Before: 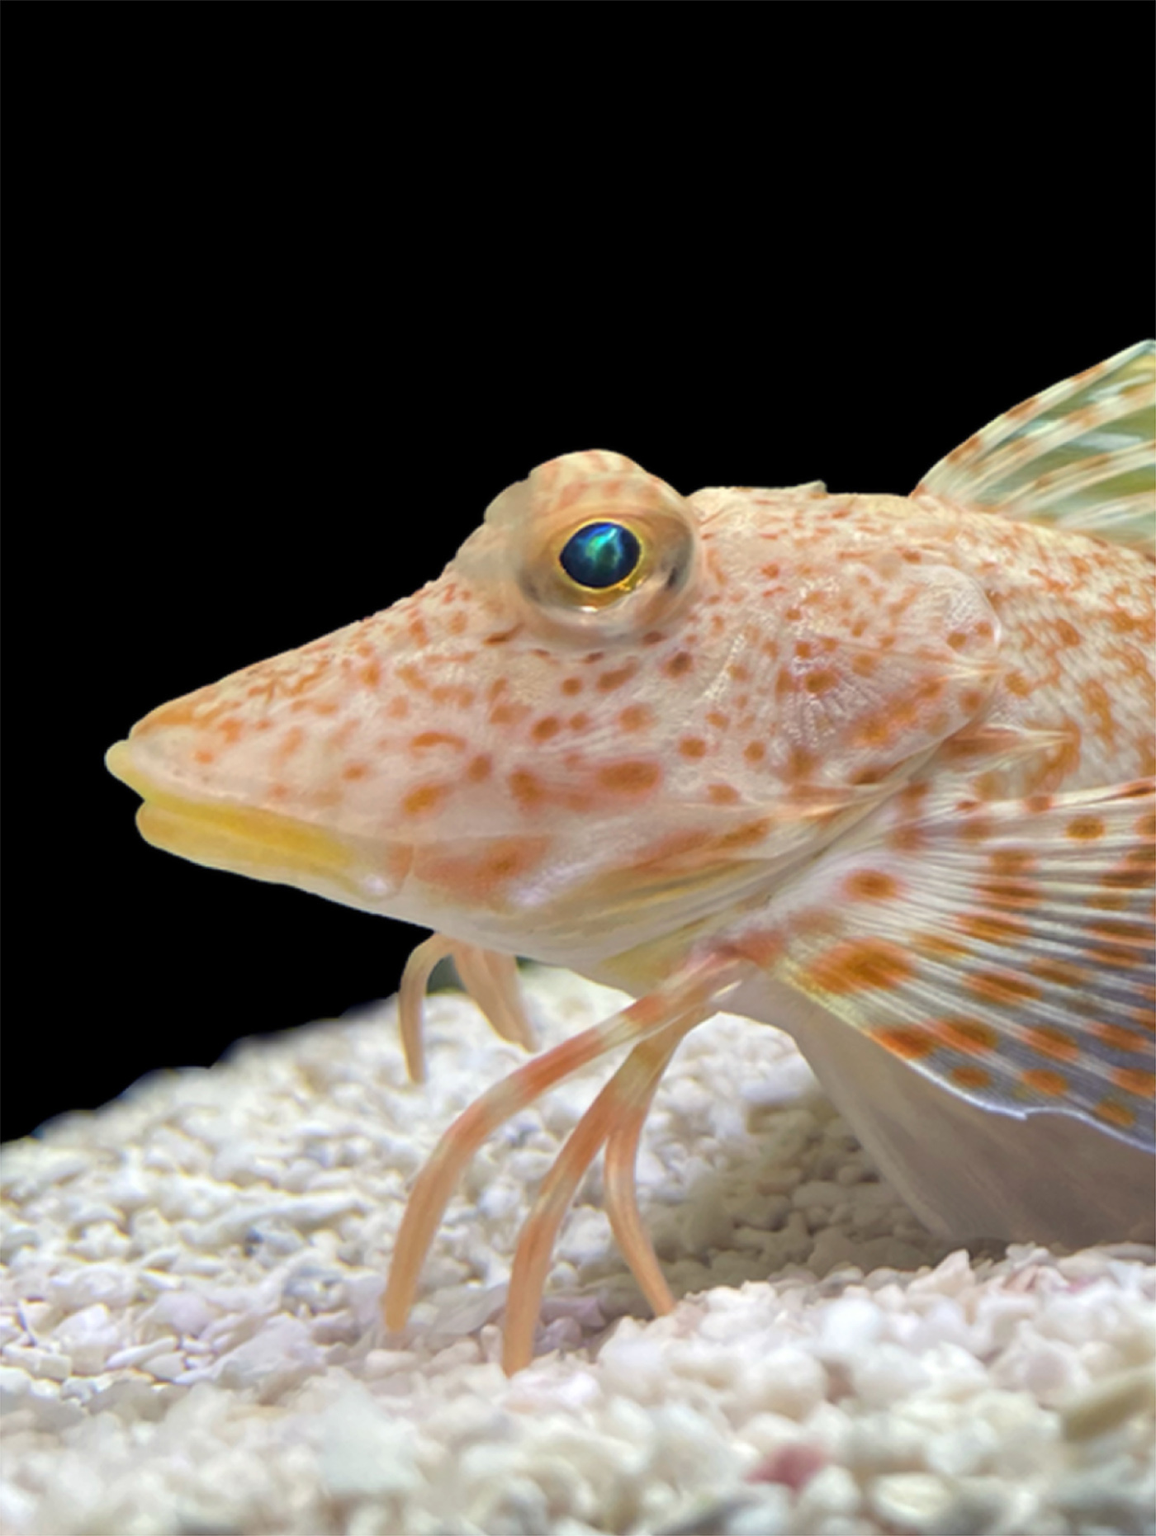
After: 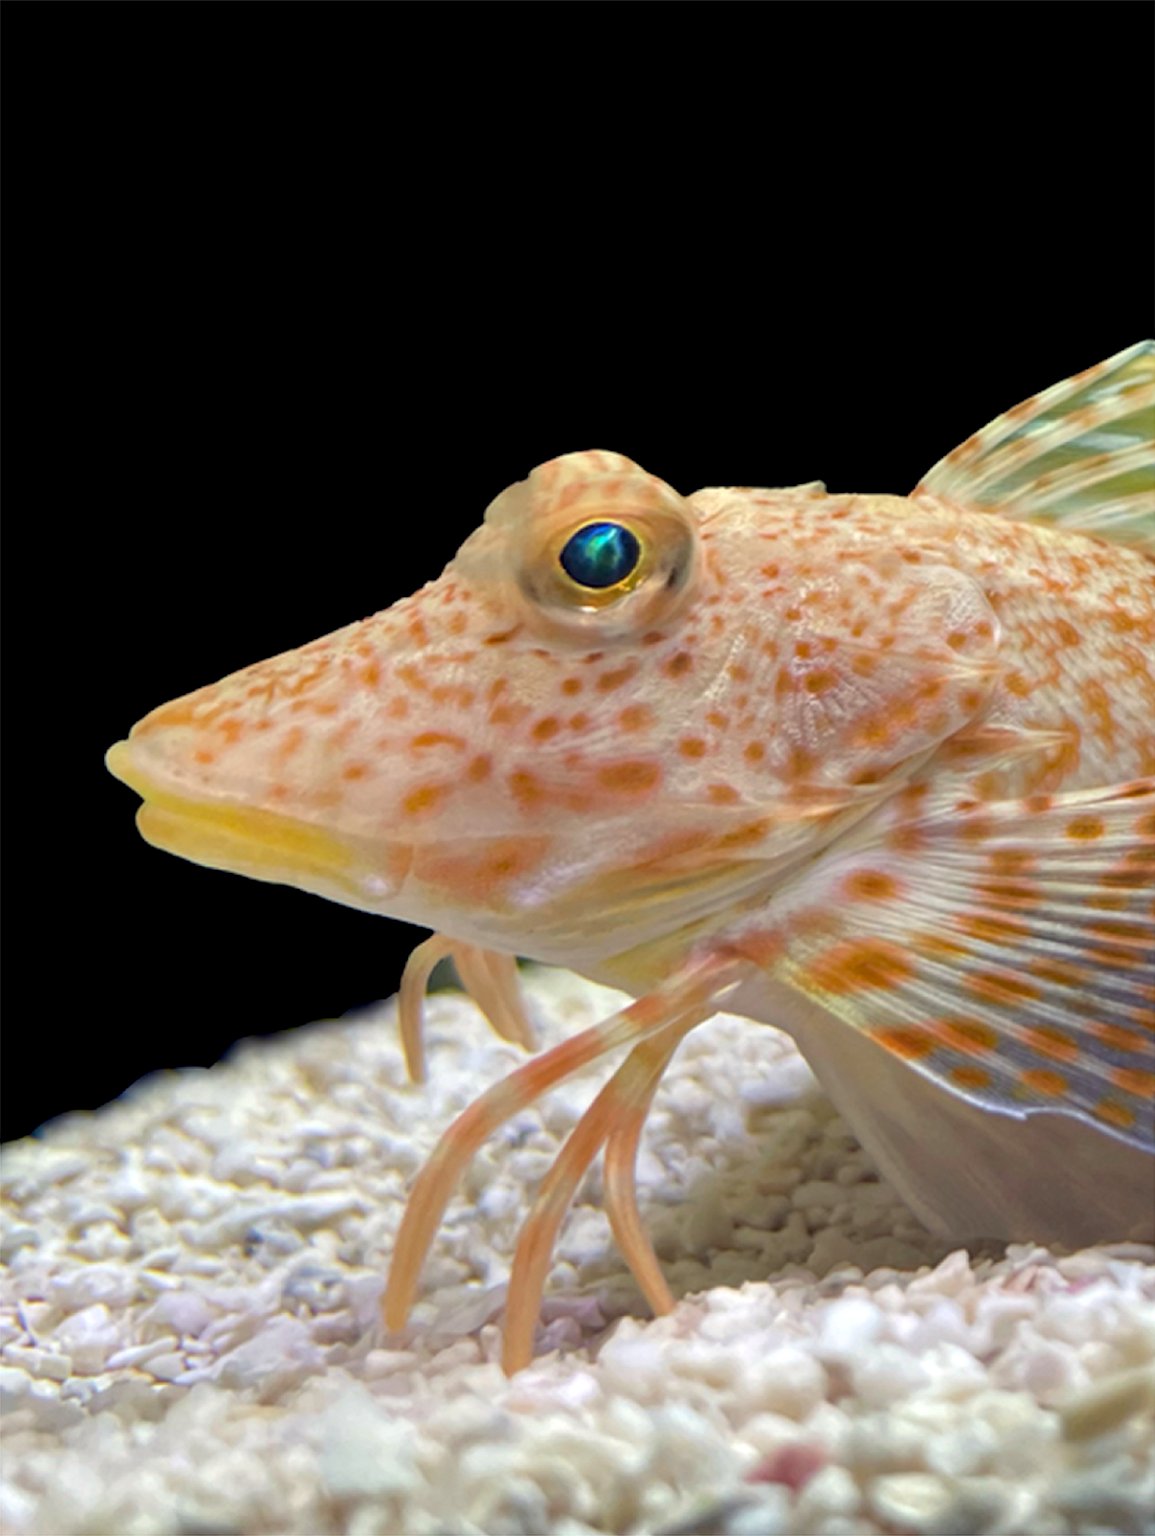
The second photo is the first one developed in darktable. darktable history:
haze removal: strength 0.277, distance 0.253, compatibility mode true, adaptive false
